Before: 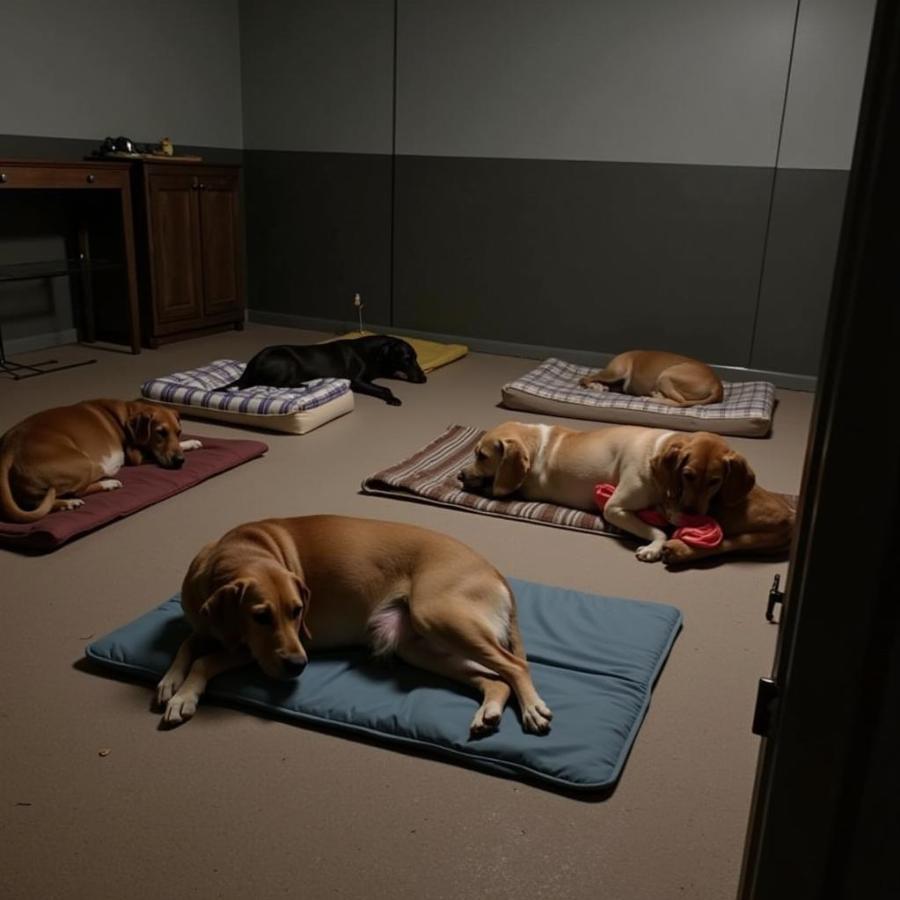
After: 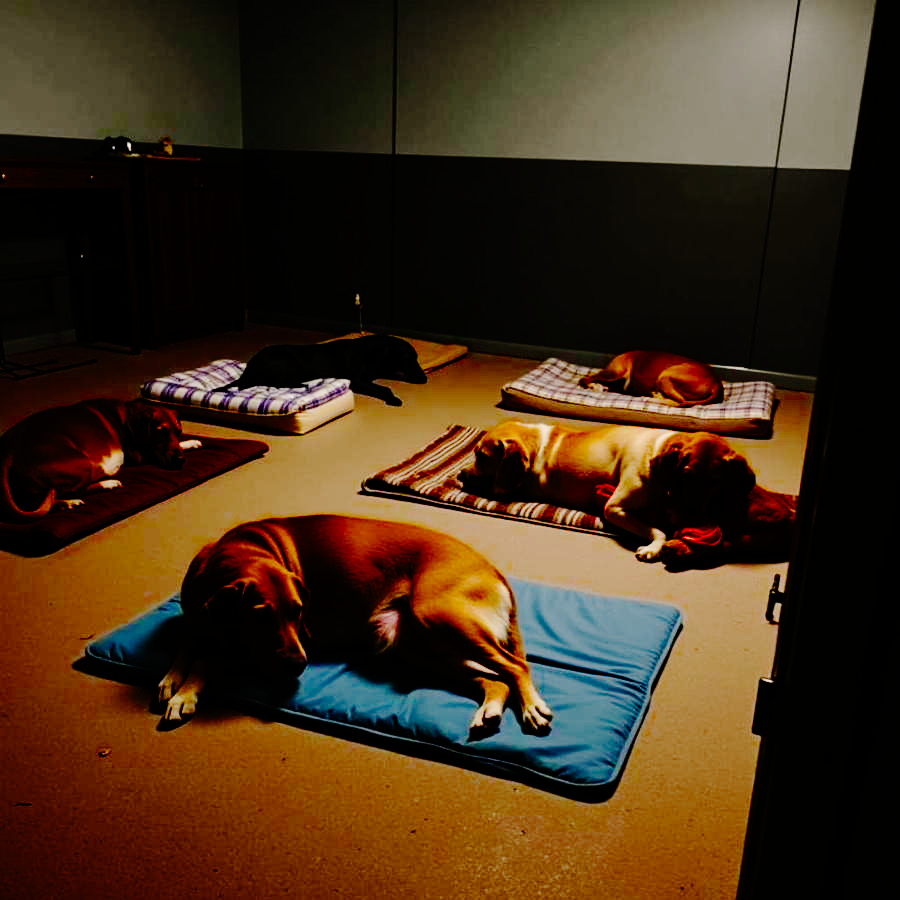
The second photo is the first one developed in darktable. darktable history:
base curve: curves: ch0 [(0, 0) (0.036, 0.01) (0.123, 0.254) (0.258, 0.504) (0.507, 0.748) (1, 1)], preserve colors none
color balance rgb: power › hue 61.48°, highlights gain › chroma 3.025%, highlights gain › hue 72.18°, linear chroma grading › global chroma 8.319%, perceptual saturation grading › global saturation 34.661%, perceptual saturation grading › highlights -25.249%, perceptual saturation grading › shadows 24.683%, global vibrance -1.307%, saturation formula JzAzBz (2021)
